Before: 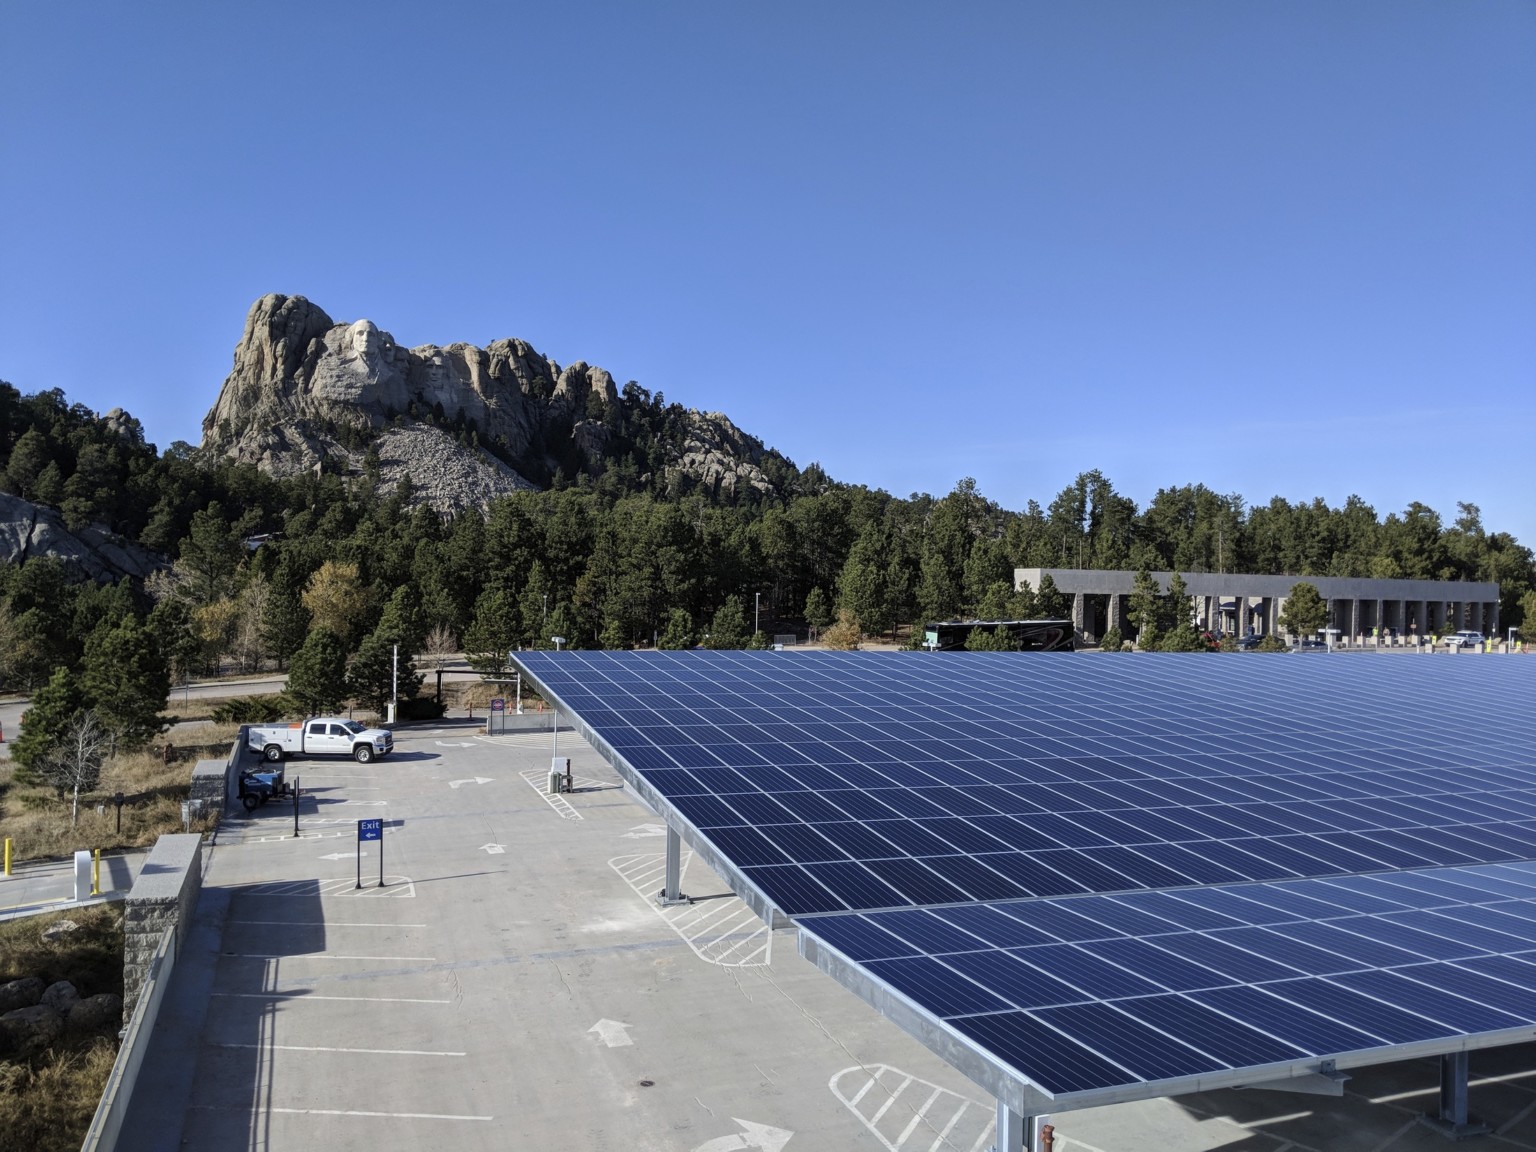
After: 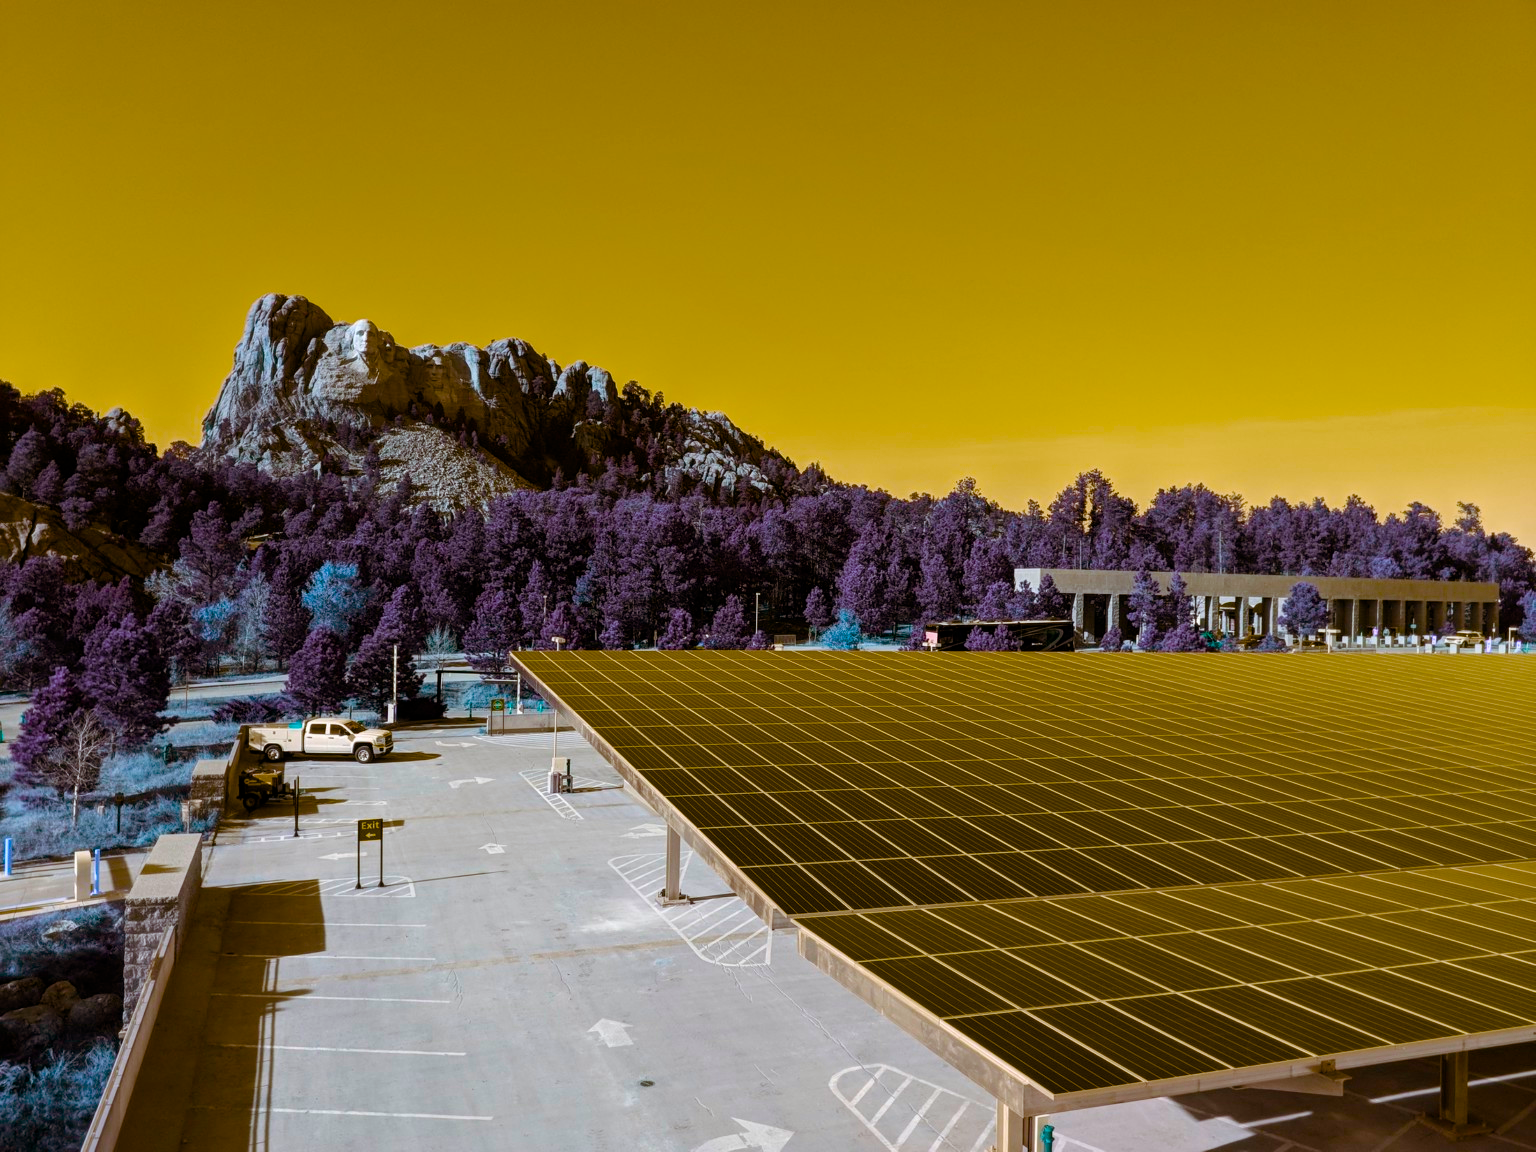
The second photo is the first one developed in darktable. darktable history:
color balance rgb: shadows lift › chroma 9.685%, shadows lift › hue 46.21°, perceptual saturation grading › global saturation 20%, perceptual saturation grading › highlights -25.617%, perceptual saturation grading › shadows 25.655%, hue shift 177.25°, global vibrance 49.175%, contrast 0.566%
